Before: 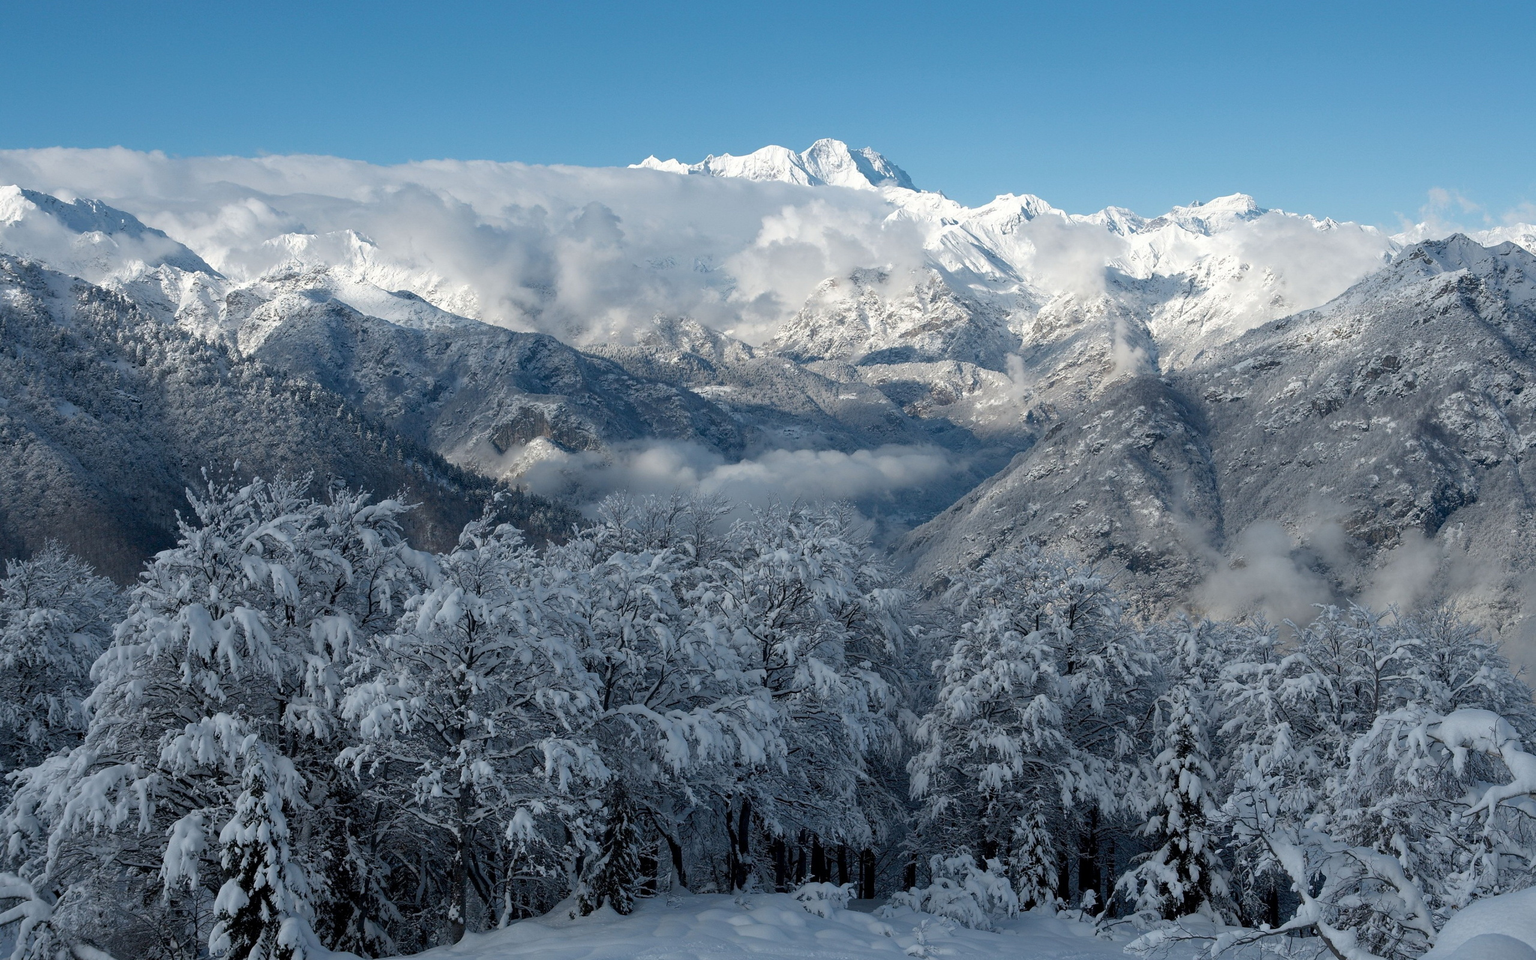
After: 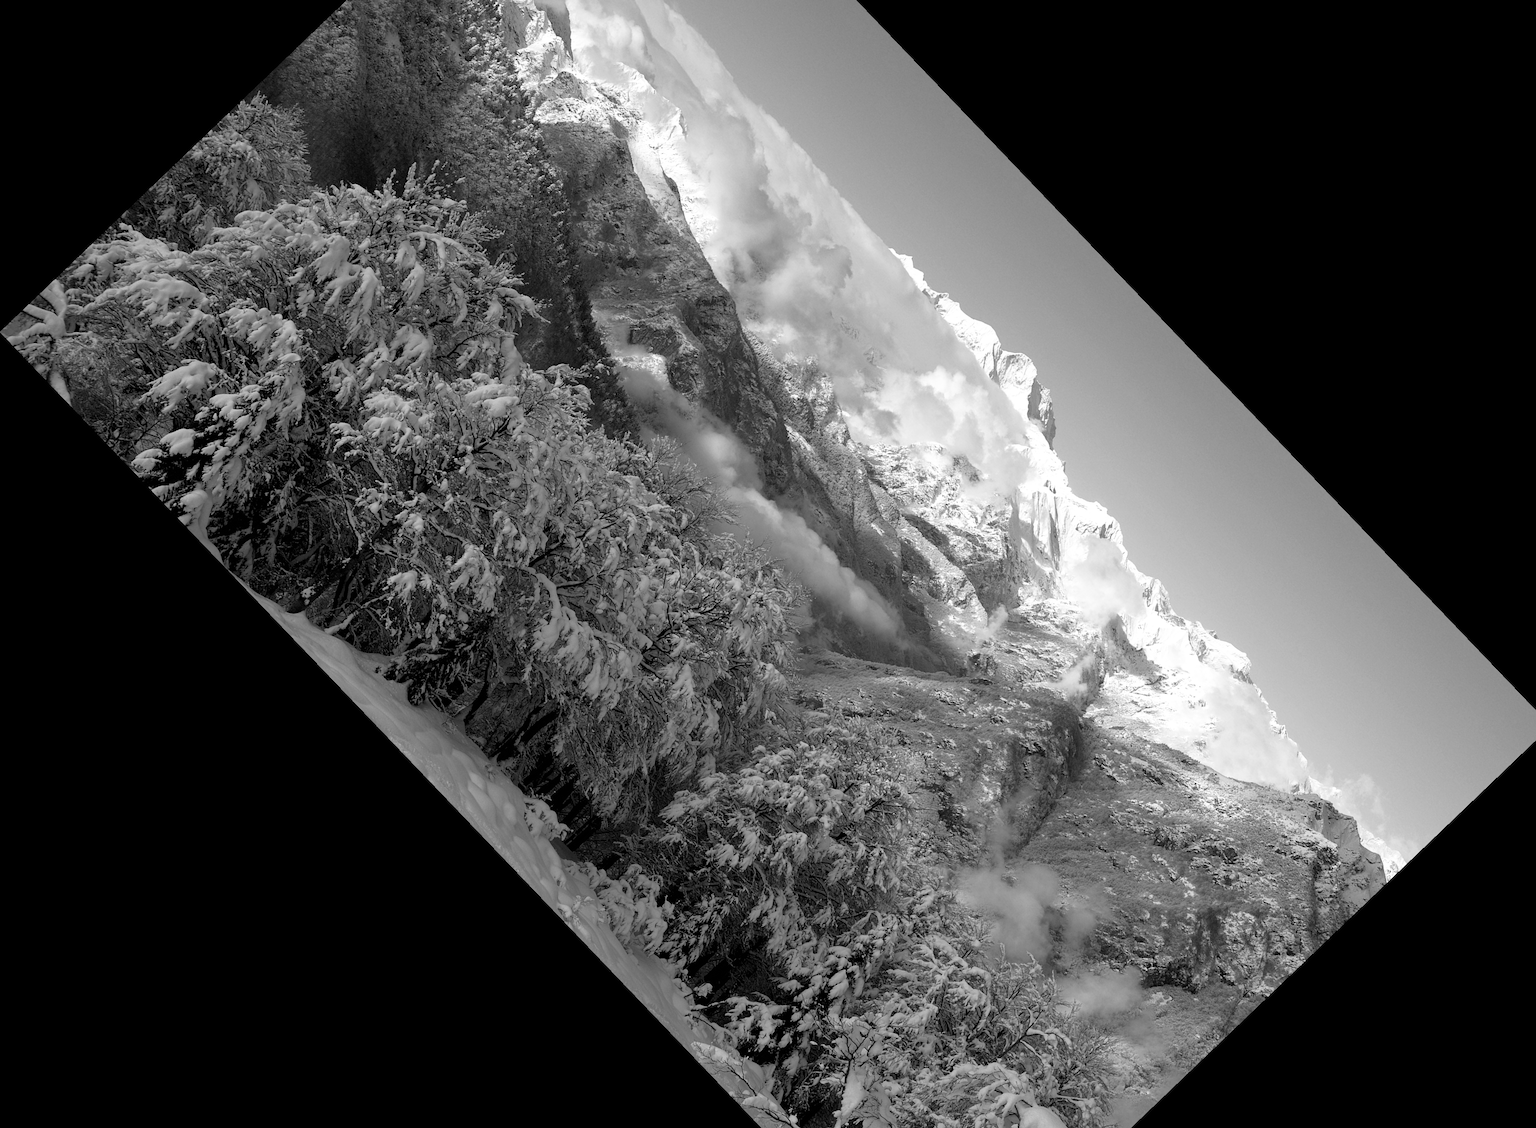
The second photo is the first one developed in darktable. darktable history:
monochrome: on, module defaults
crop and rotate: angle -46.26°, top 16.234%, right 0.912%, bottom 11.704%
filmic rgb: white relative exposure 2.34 EV, hardness 6.59
